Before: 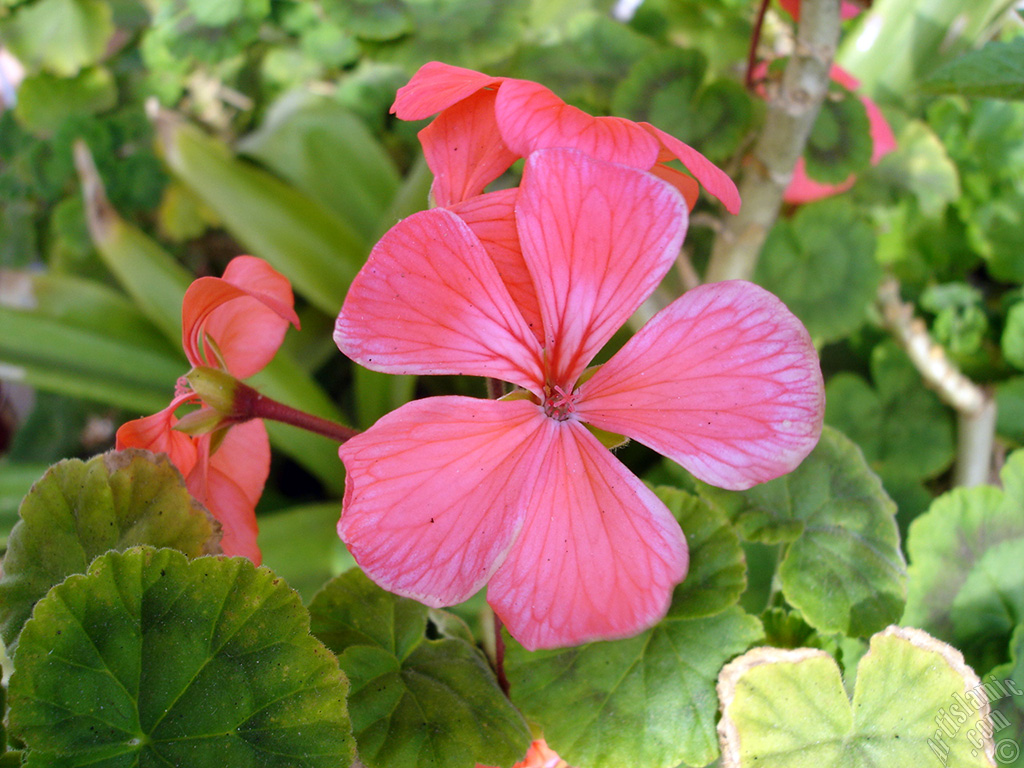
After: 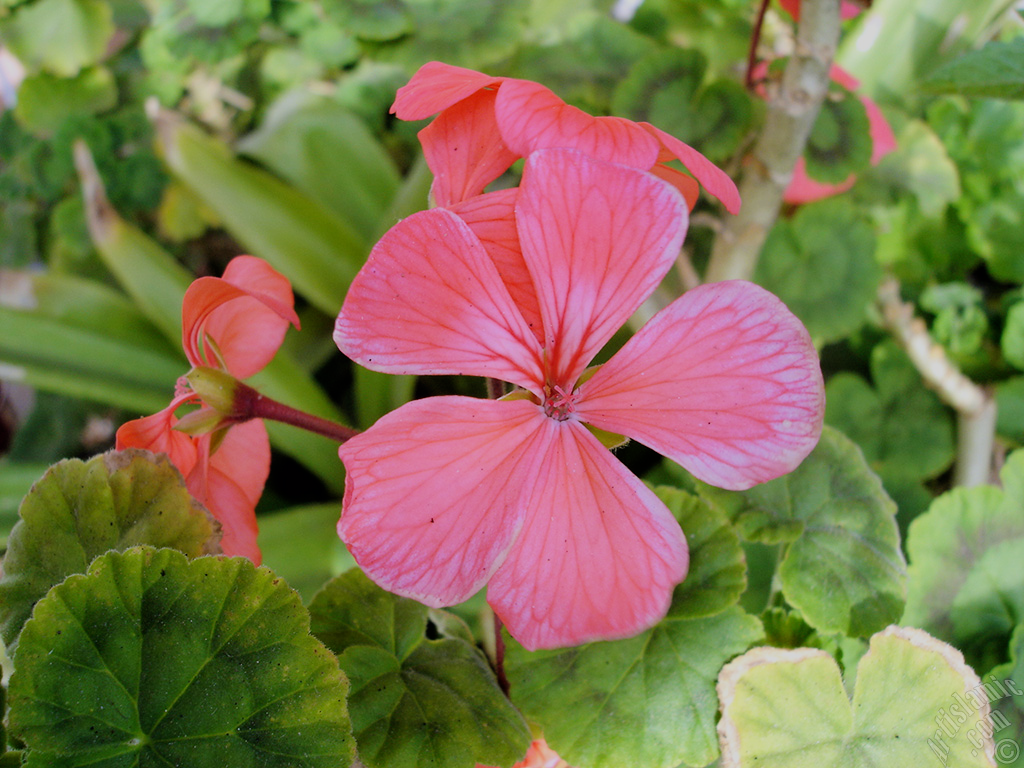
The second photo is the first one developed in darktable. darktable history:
filmic rgb: black relative exposure -7.65 EV, white relative exposure 4.56 EV, threshold -0.311 EV, transition 3.19 EV, structure ↔ texture 99.7%, hardness 3.61, iterations of high-quality reconstruction 10, enable highlight reconstruction true
